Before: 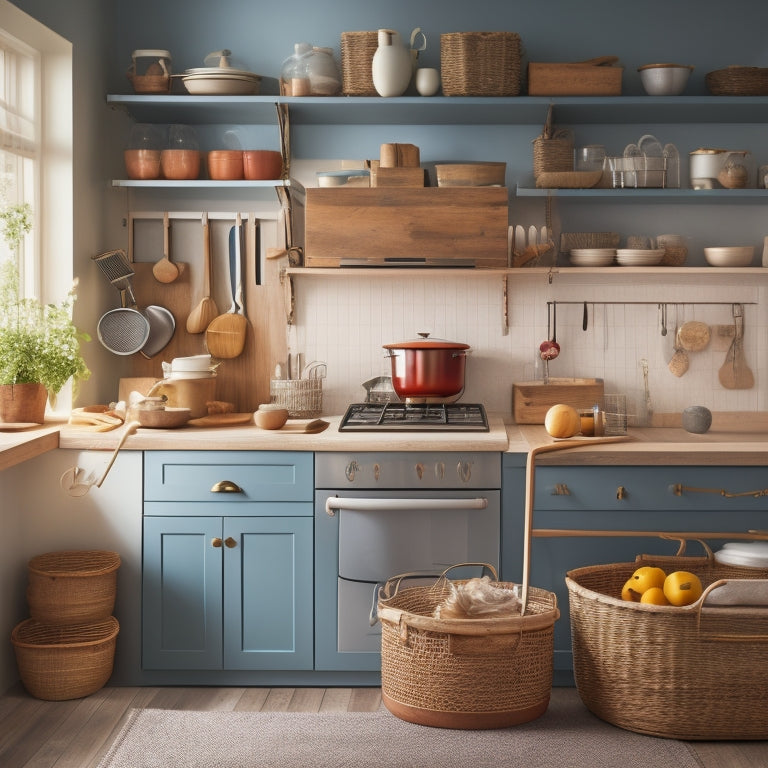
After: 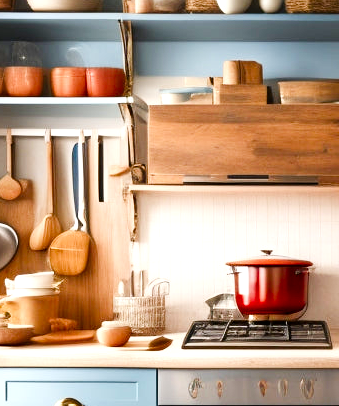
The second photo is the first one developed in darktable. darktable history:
filmic rgb: black relative exposure -6.97 EV, white relative exposure 5.63 EV, threshold 5.94 EV, hardness 2.85, enable highlight reconstruction true
color balance rgb: perceptual saturation grading › global saturation 20%, perceptual saturation grading › highlights -50.454%, perceptual saturation grading › shadows 30.246%, perceptual brilliance grading › global brilliance 9.424%
crop: left 20.525%, top 10.881%, right 35.285%, bottom 34.725%
levels: levels [0, 0.394, 0.787]
tone equalizer: on, module defaults
contrast brightness saturation: contrast 0.13, brightness -0.06, saturation 0.155
